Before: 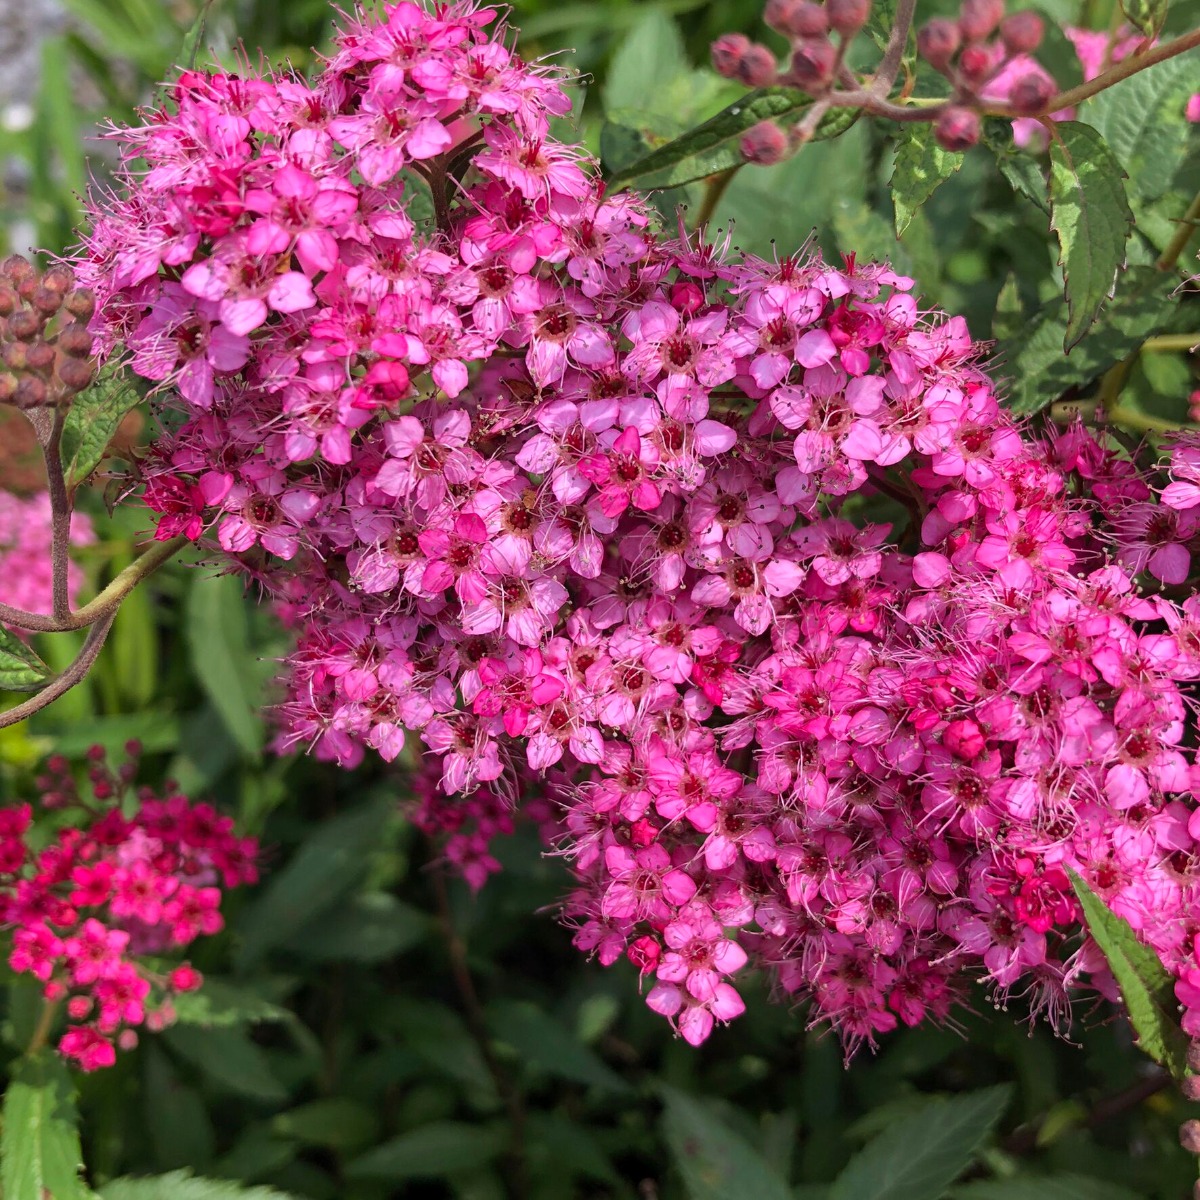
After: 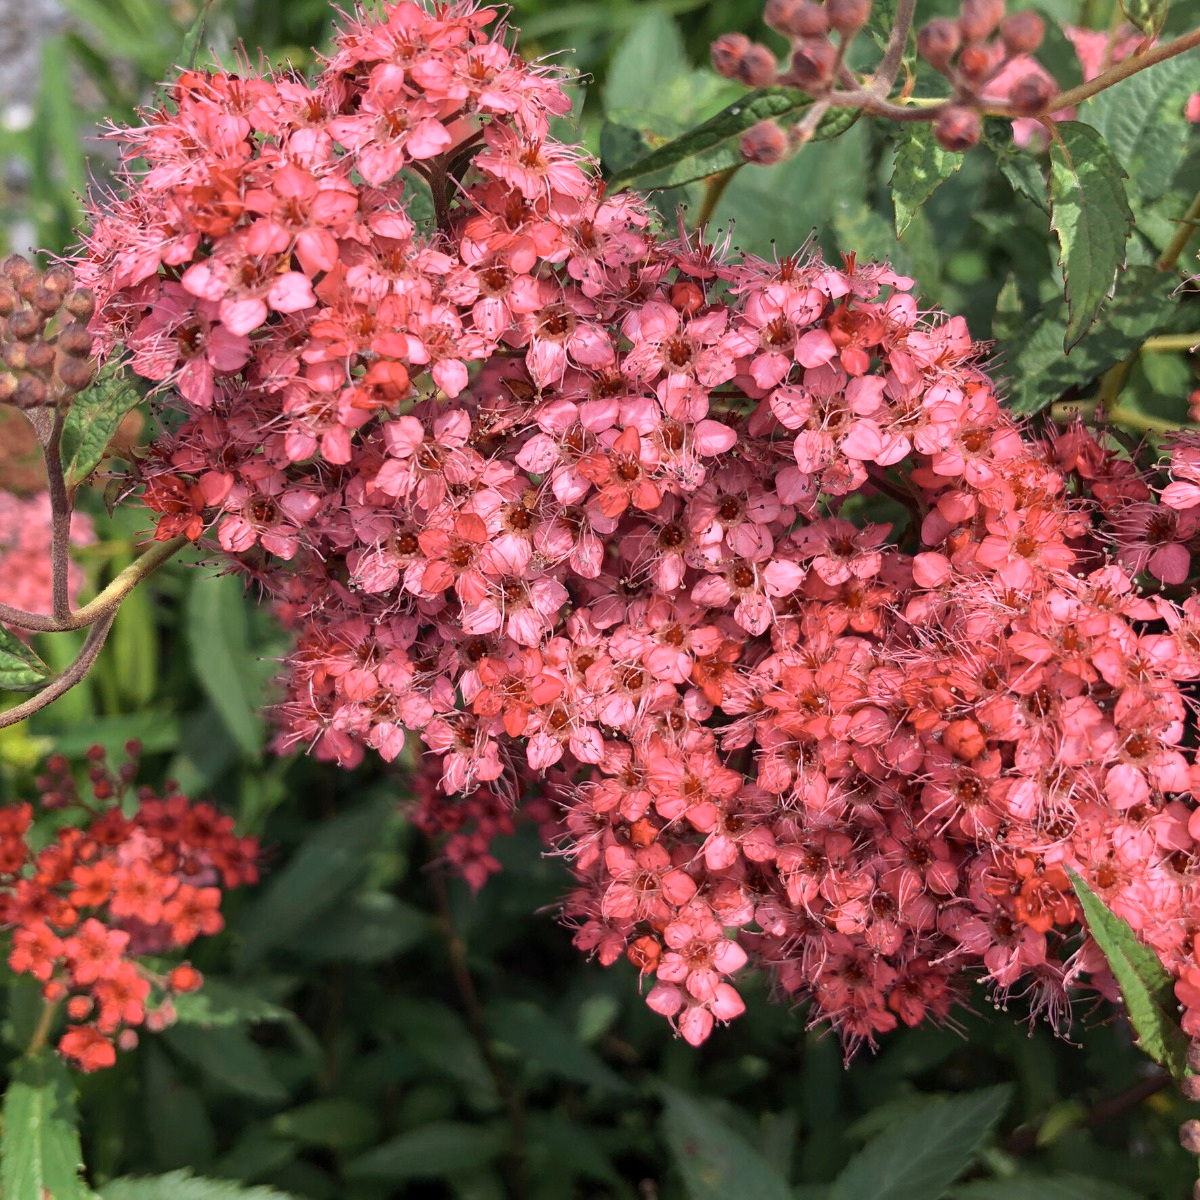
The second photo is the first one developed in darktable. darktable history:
color zones: curves: ch0 [(0.018, 0.548) (0.197, 0.654) (0.425, 0.447) (0.605, 0.658) (0.732, 0.579)]; ch1 [(0.105, 0.531) (0.224, 0.531) (0.386, 0.39) (0.618, 0.456) (0.732, 0.456) (0.956, 0.421)]; ch2 [(0.039, 0.583) (0.215, 0.465) (0.399, 0.544) (0.465, 0.548) (0.614, 0.447) (0.724, 0.43) (0.882, 0.623) (0.956, 0.632)]
levels: levels [0, 0.498, 1]
